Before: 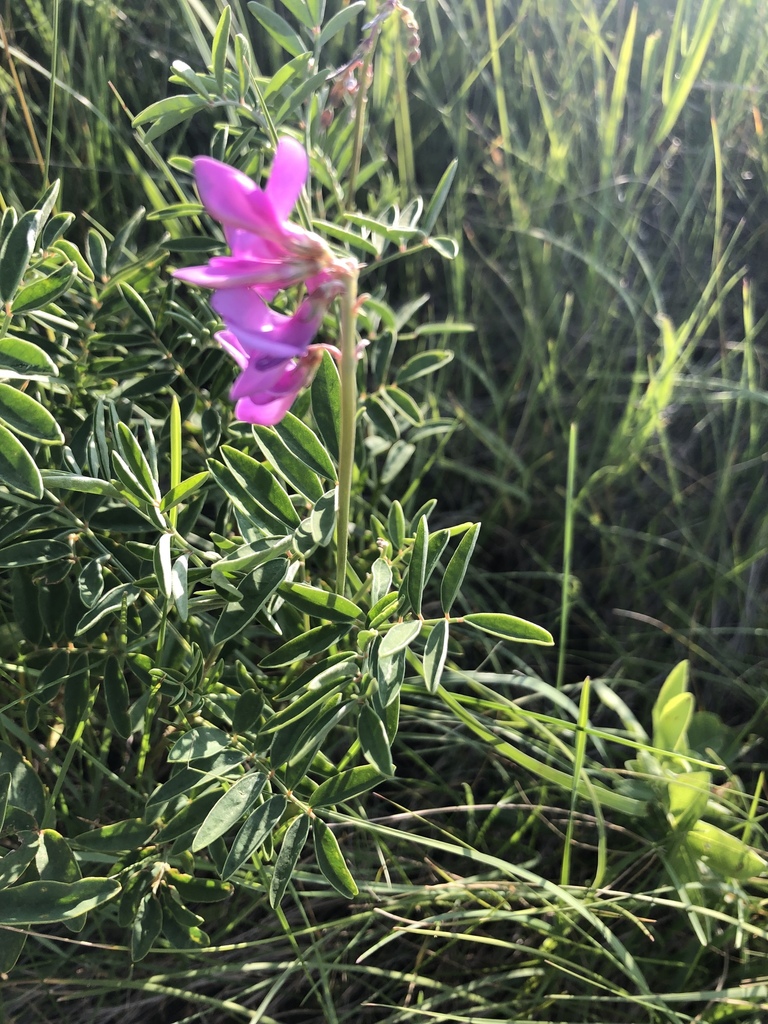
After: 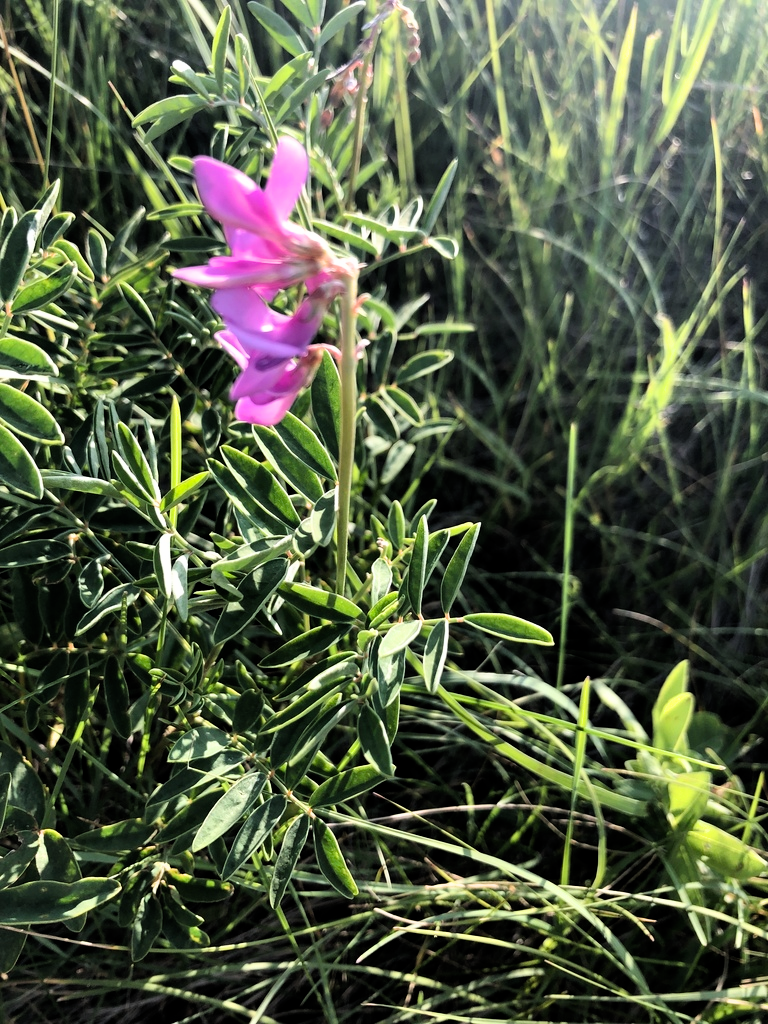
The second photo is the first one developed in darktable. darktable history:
filmic rgb: black relative exposure -8.67 EV, white relative exposure 2.7 EV, target black luminance 0%, hardness 6.27, latitude 77.31%, contrast 1.327, shadows ↔ highlights balance -0.361%
